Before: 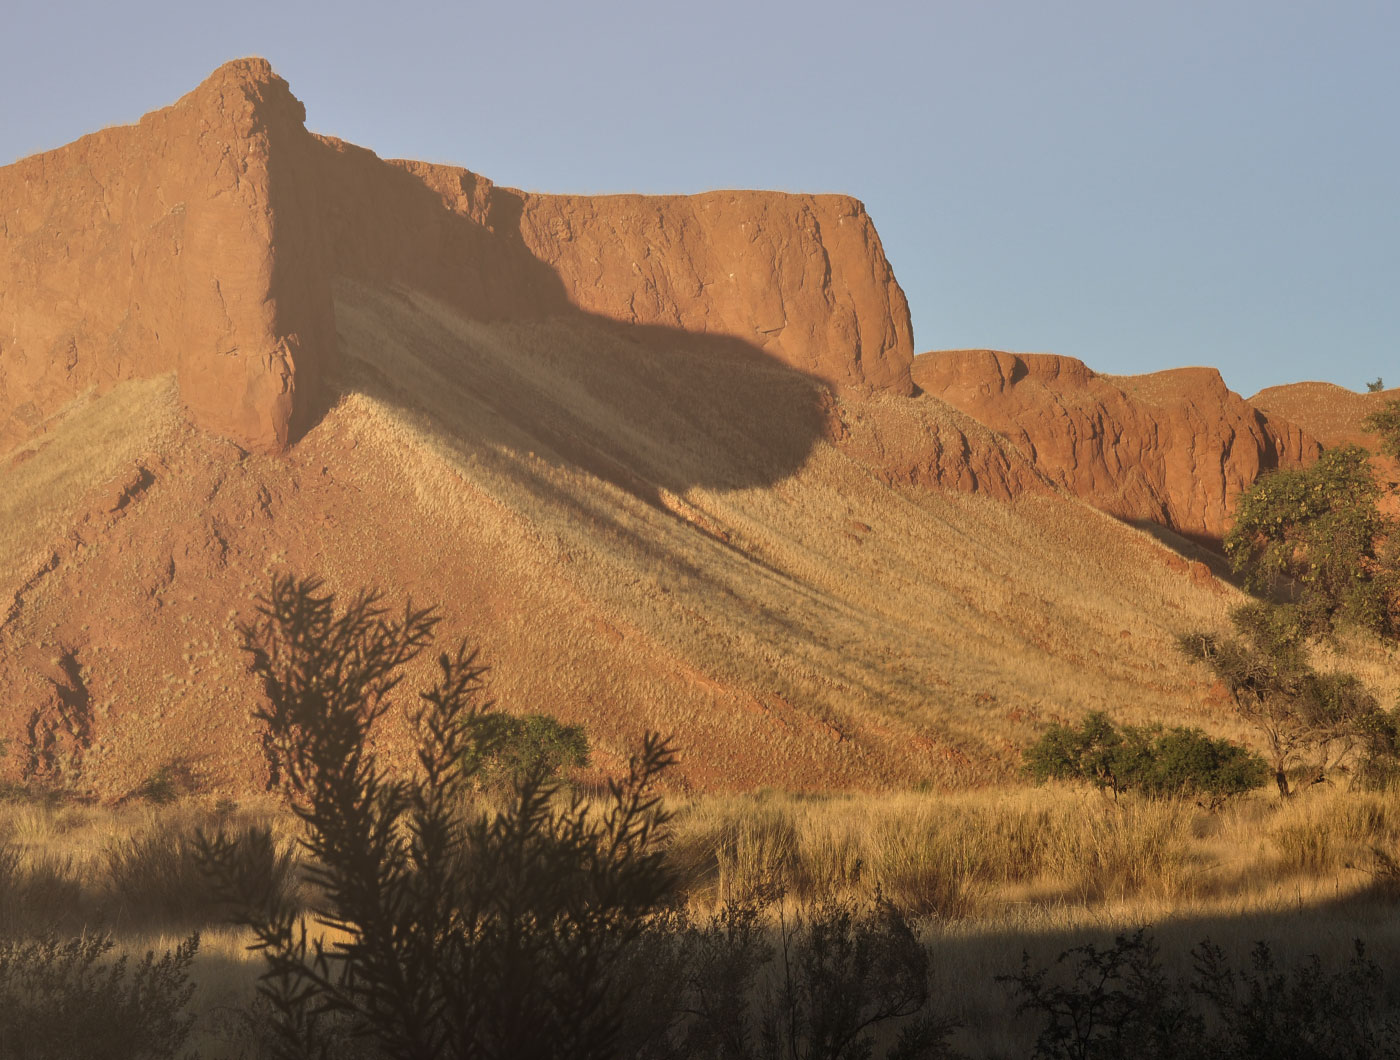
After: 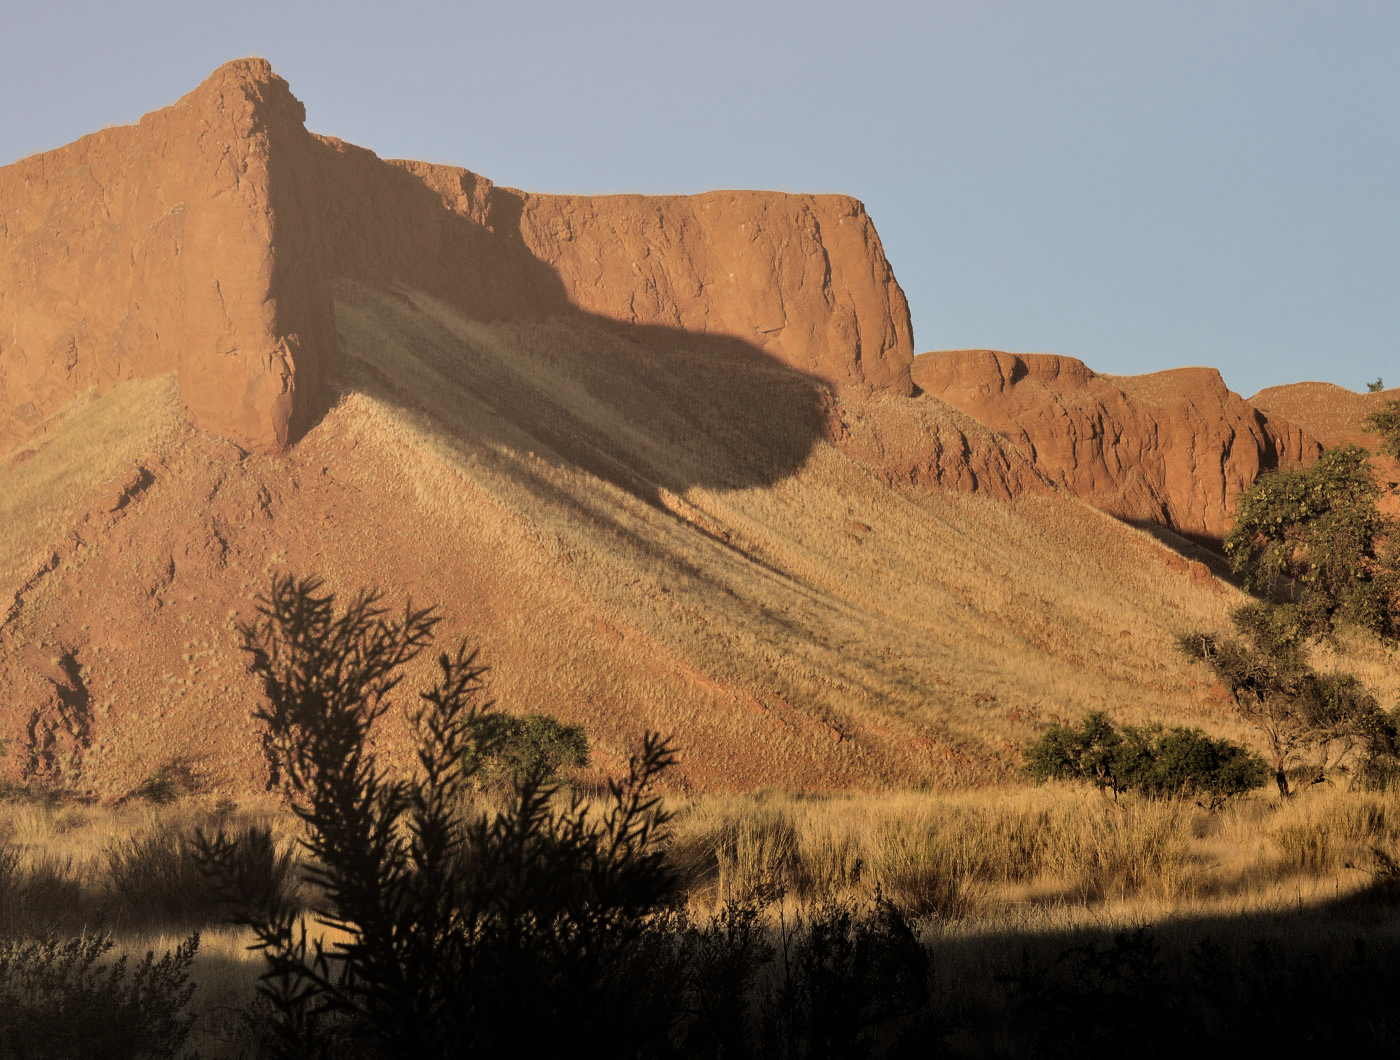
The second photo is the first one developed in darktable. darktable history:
filmic rgb: black relative exposure -5.05 EV, white relative exposure 3.99 EV, threshold 5.99 EV, hardness 2.88, contrast 1.296, highlights saturation mix -29.35%, enable highlight reconstruction true
